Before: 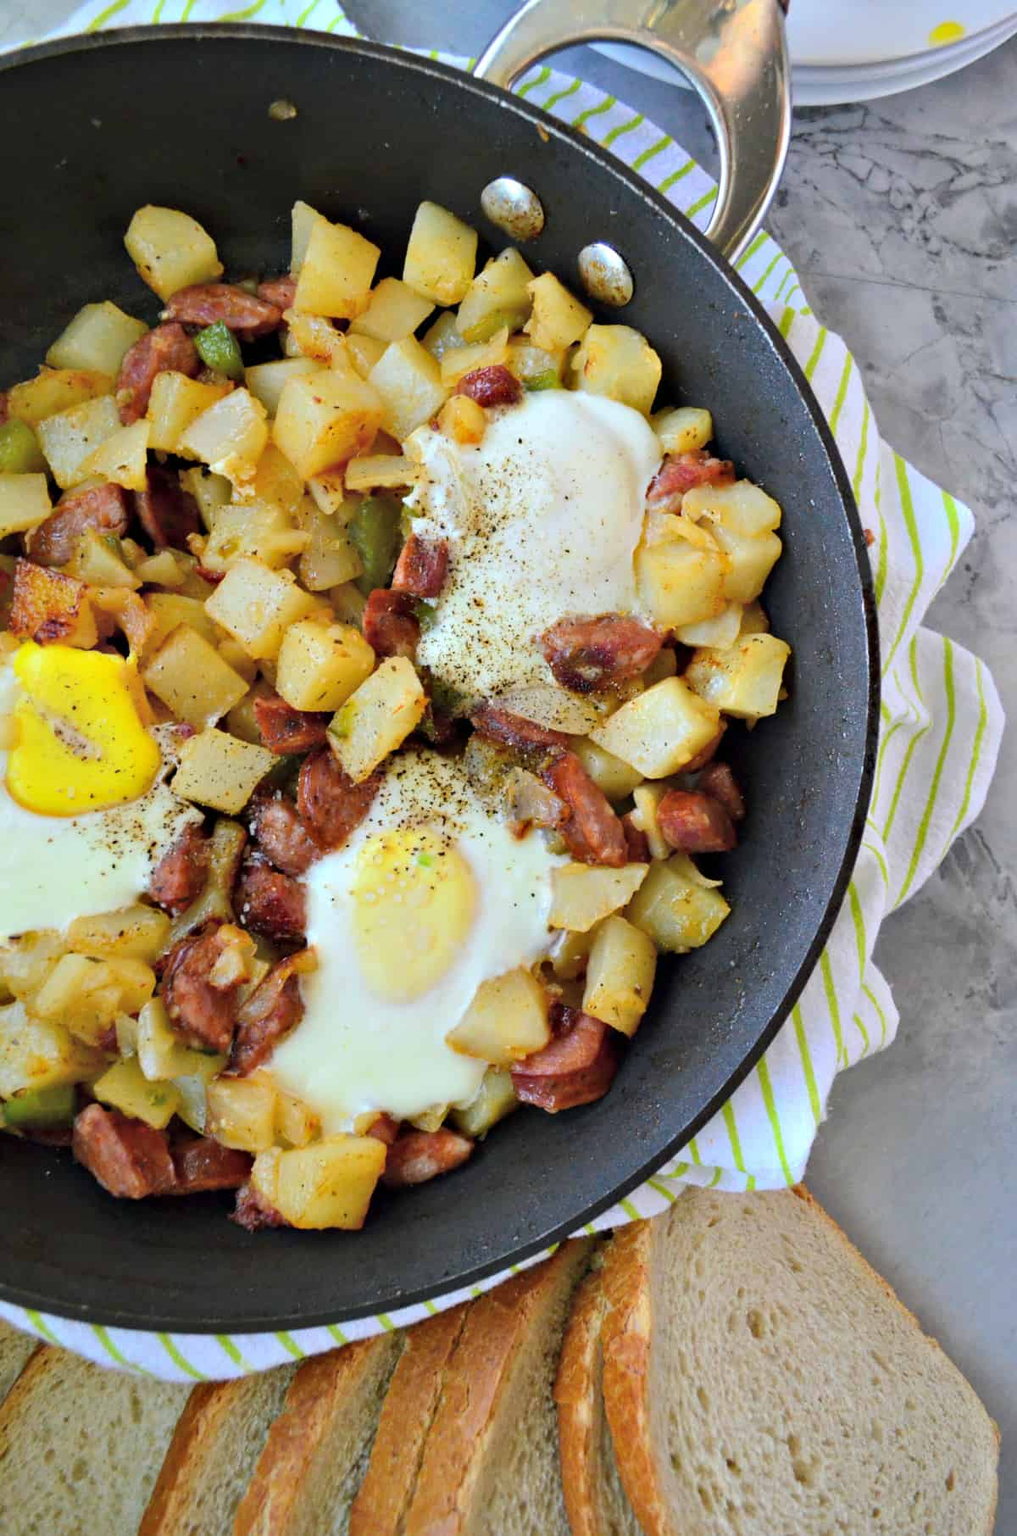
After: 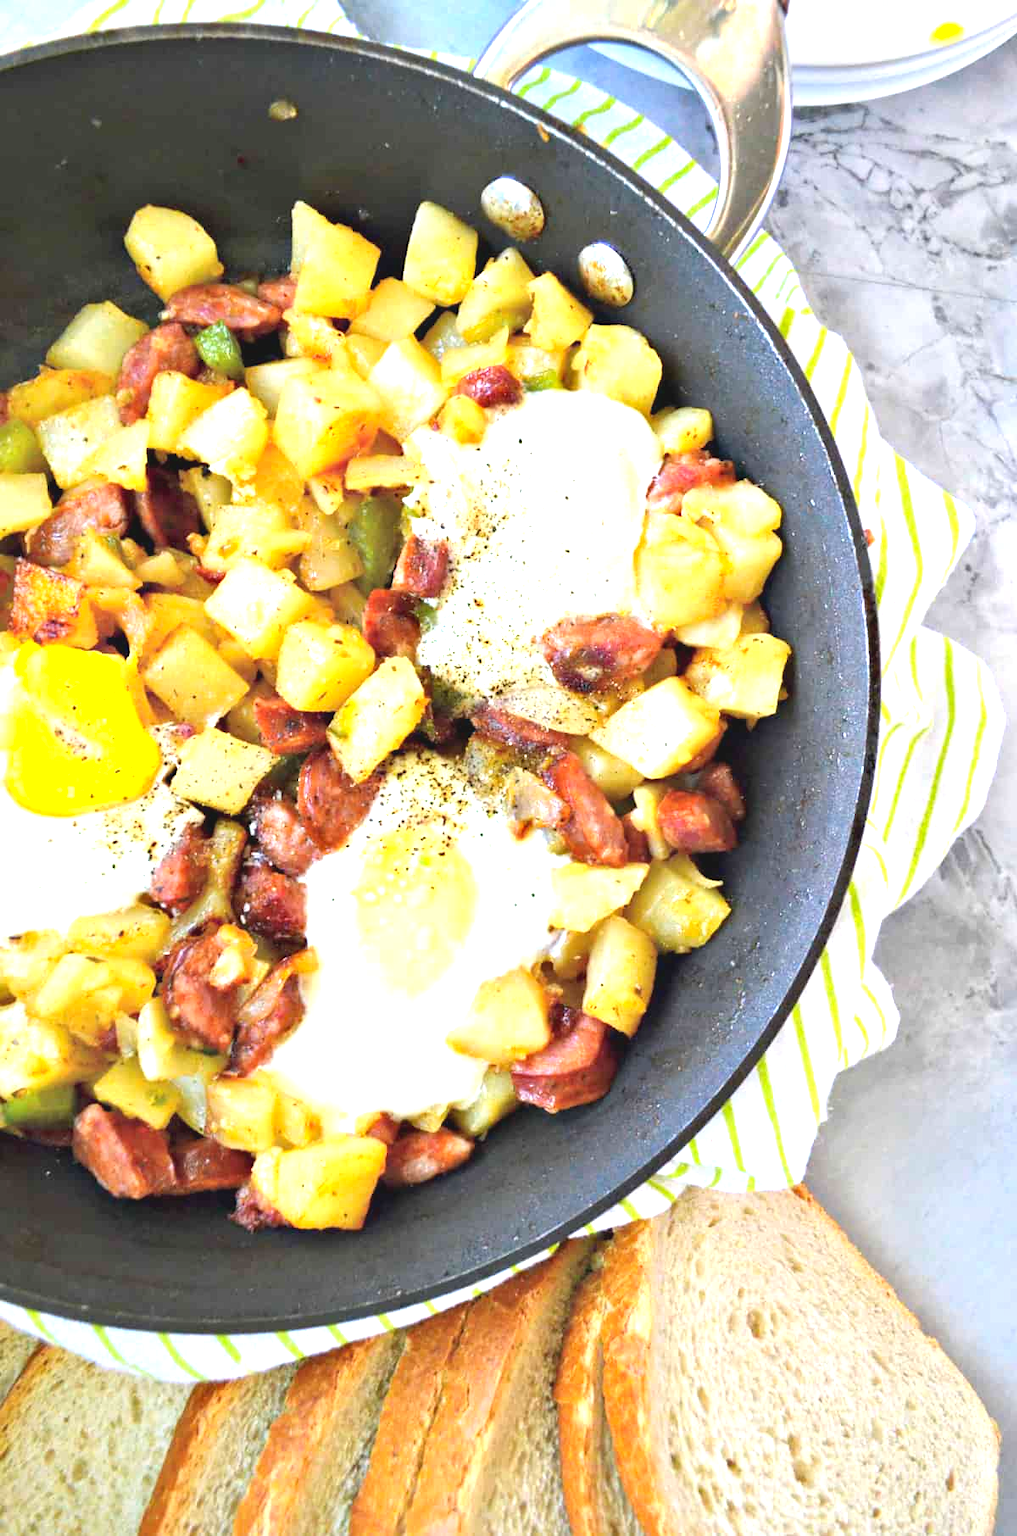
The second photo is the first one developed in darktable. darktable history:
exposure: black level correction 0, exposure 1.471 EV, compensate highlight preservation false
contrast brightness saturation: contrast -0.12
